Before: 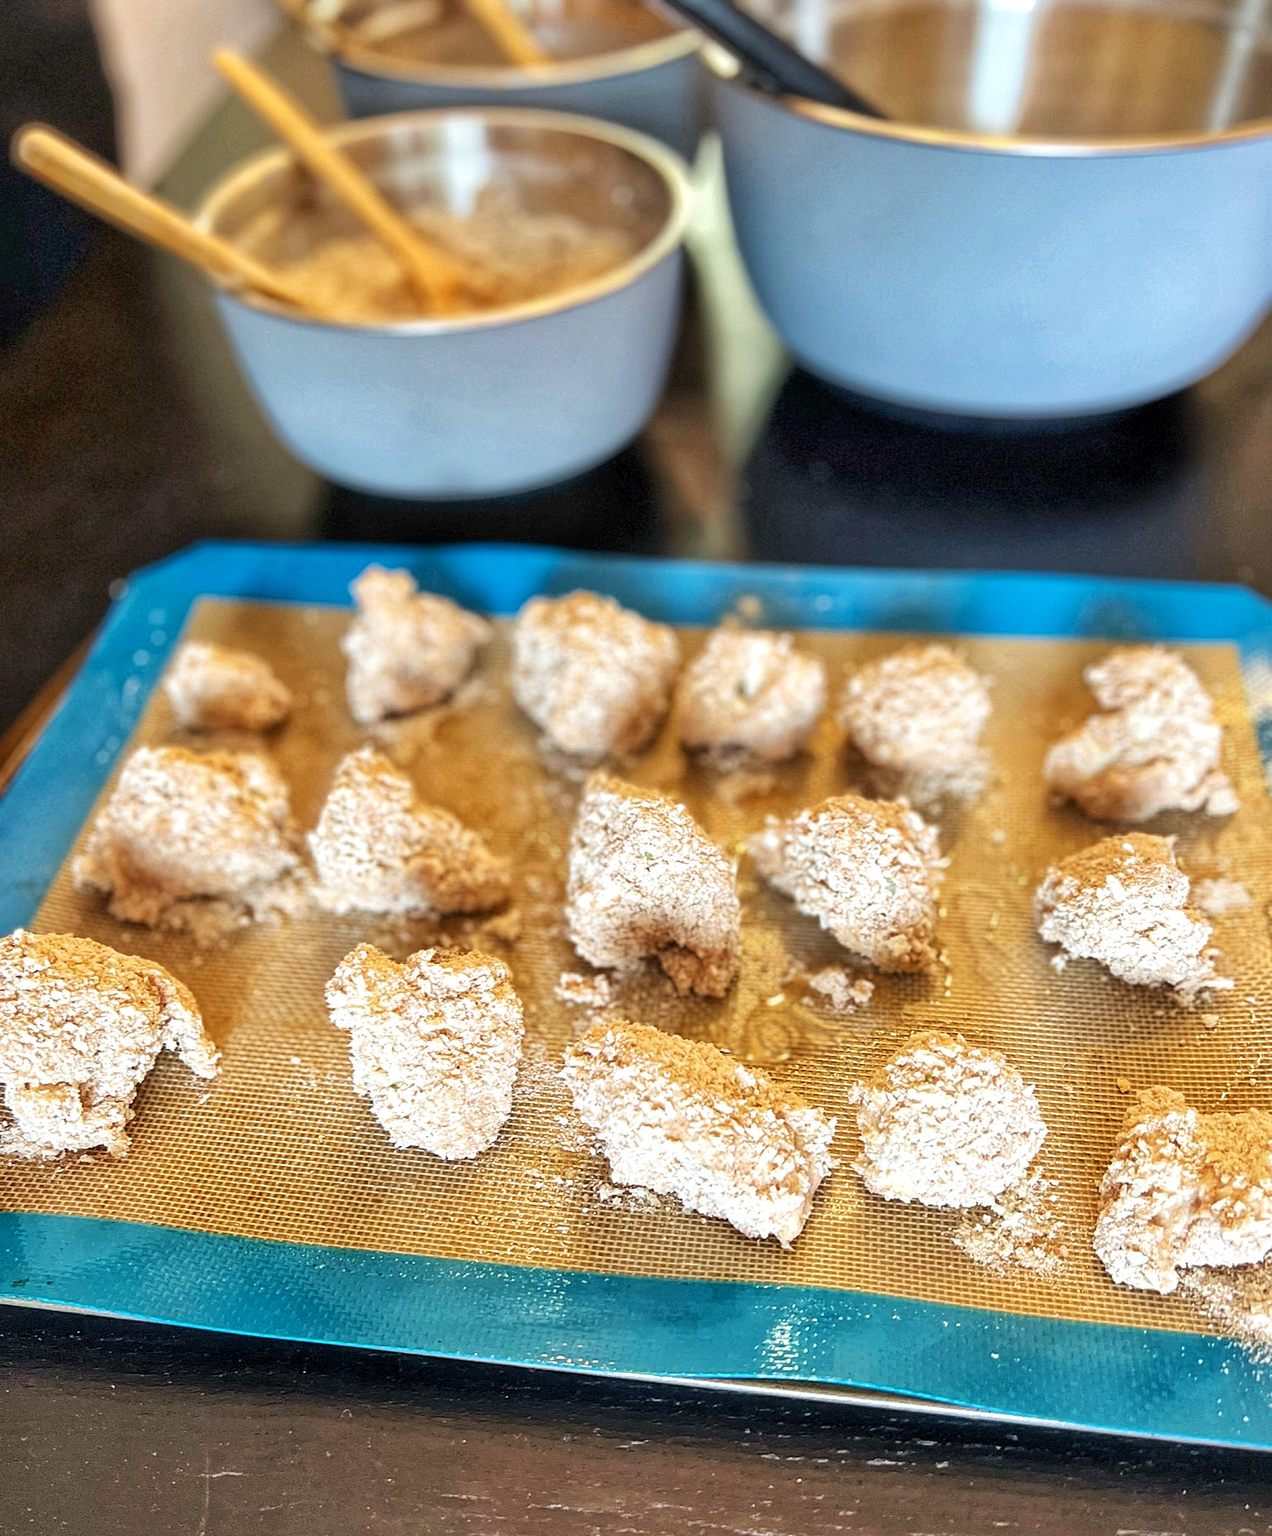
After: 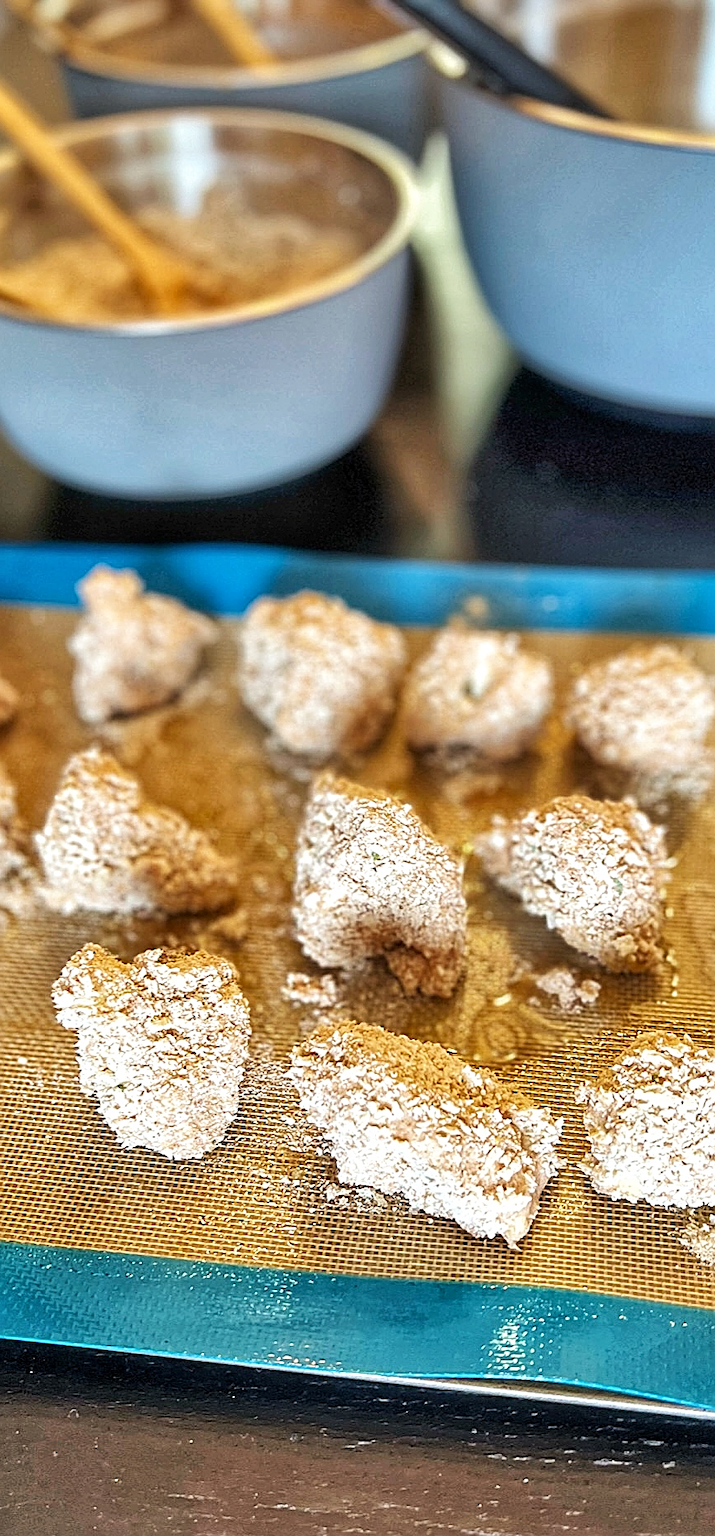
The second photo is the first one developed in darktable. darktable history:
shadows and highlights: low approximation 0.01, soften with gaussian
sharpen: on, module defaults
crop: left 21.496%, right 22.254%
